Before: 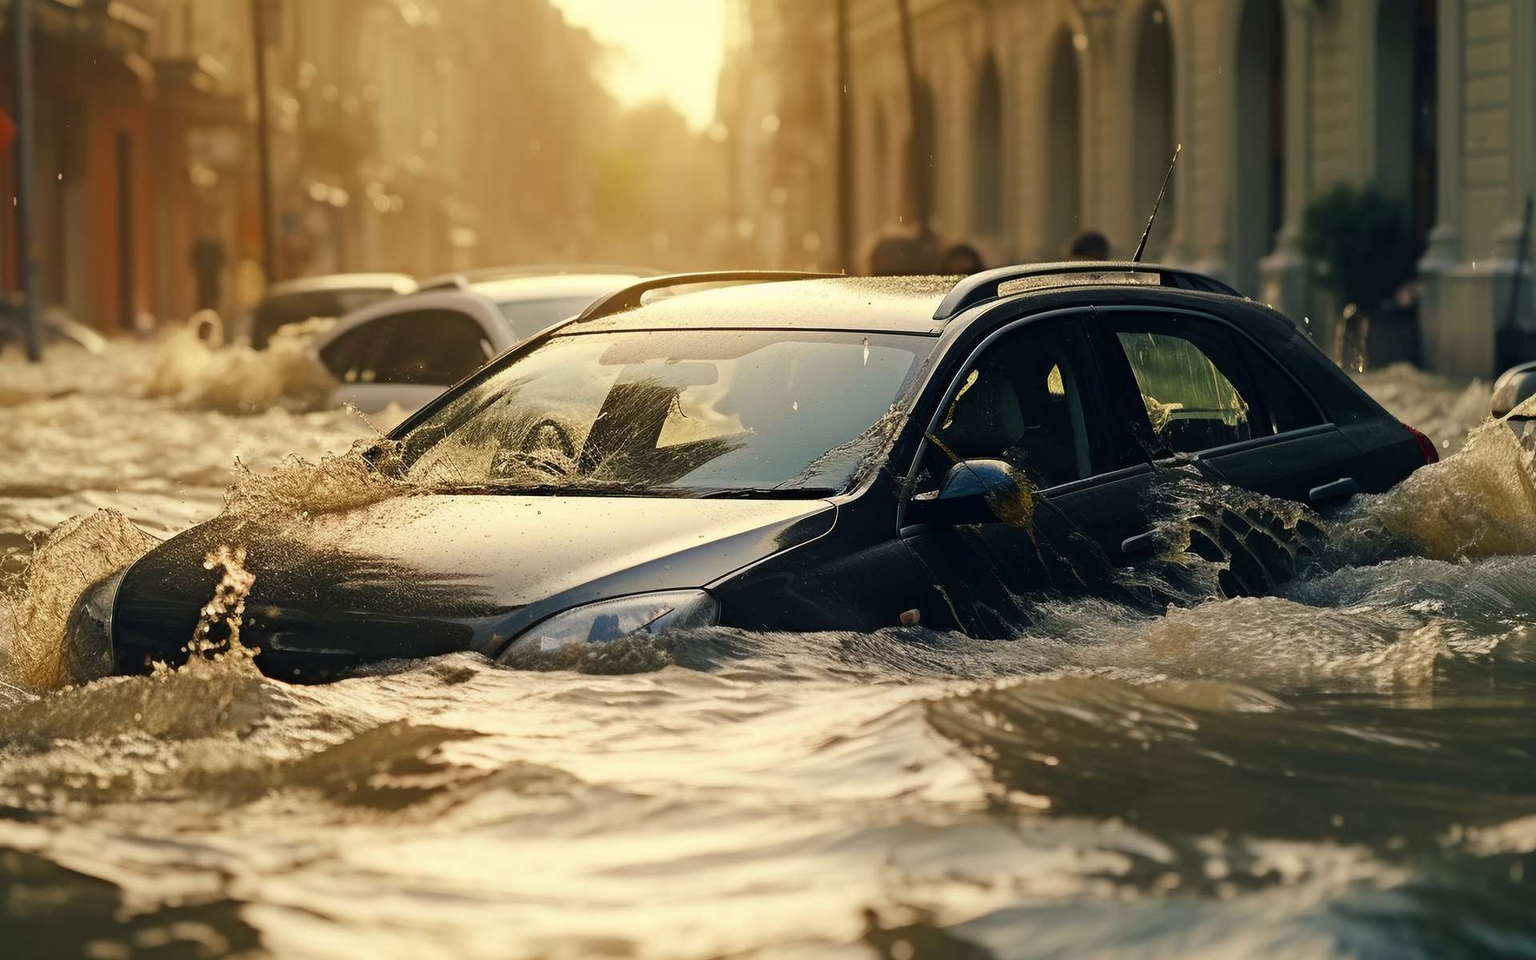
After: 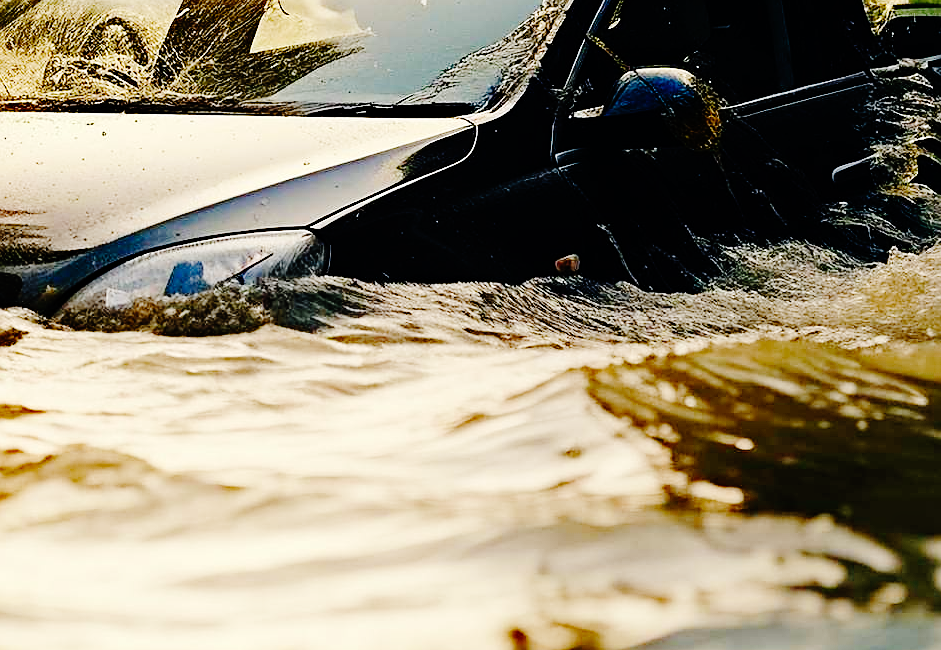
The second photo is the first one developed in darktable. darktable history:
sharpen: on, module defaults
crop: left 29.688%, top 42.297%, right 21.288%, bottom 3.489%
base curve: curves: ch0 [(0, 0) (0.036, 0.01) (0.123, 0.254) (0.258, 0.504) (0.507, 0.748) (1, 1)], preserve colors none
haze removal: compatibility mode true, adaptive false
